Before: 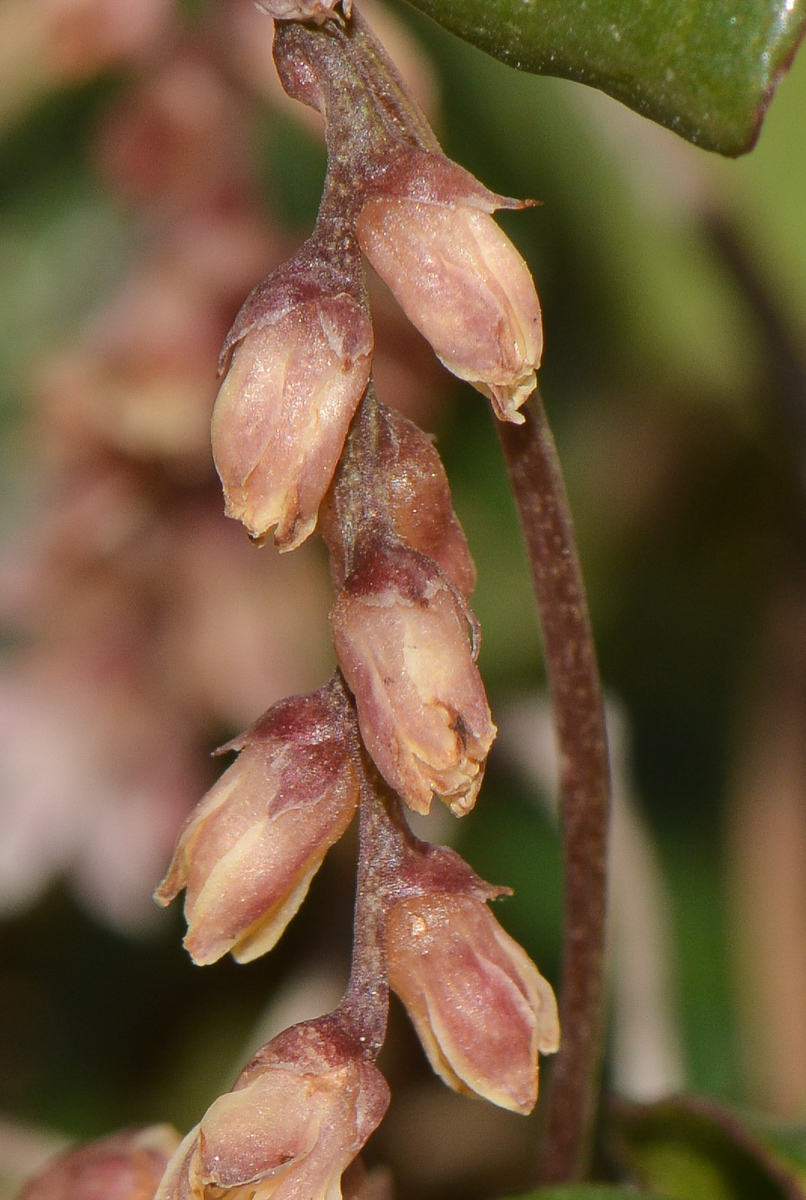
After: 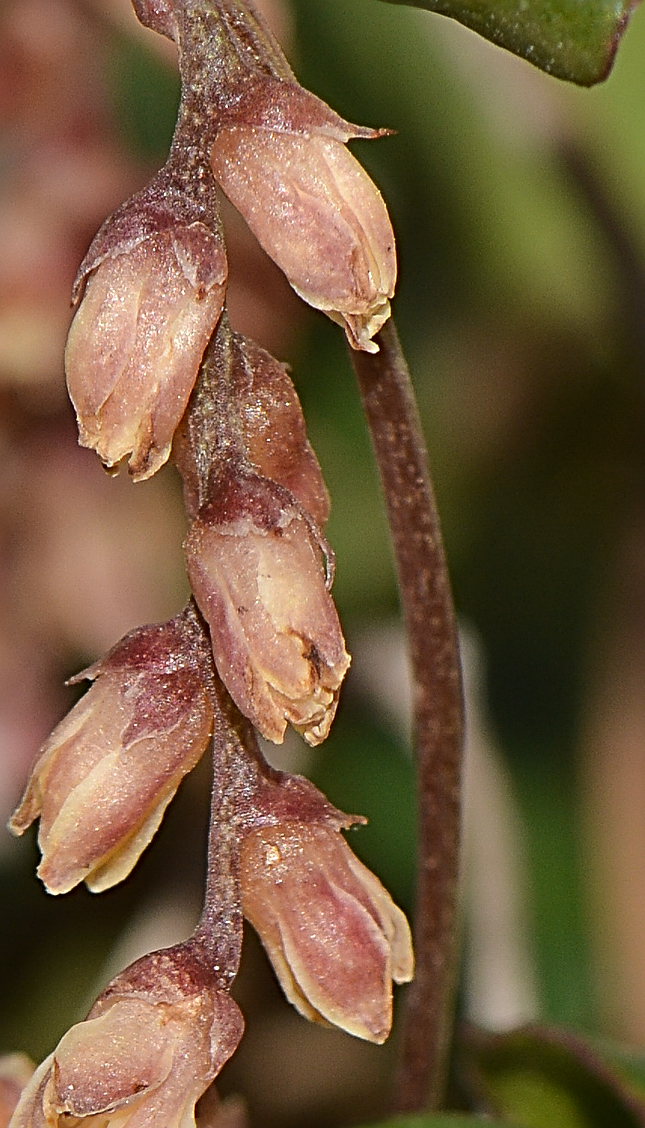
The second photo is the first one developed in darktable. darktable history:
sharpen: radius 3.692, amount 0.925
crop and rotate: left 18.127%, top 5.948%, right 1.782%
